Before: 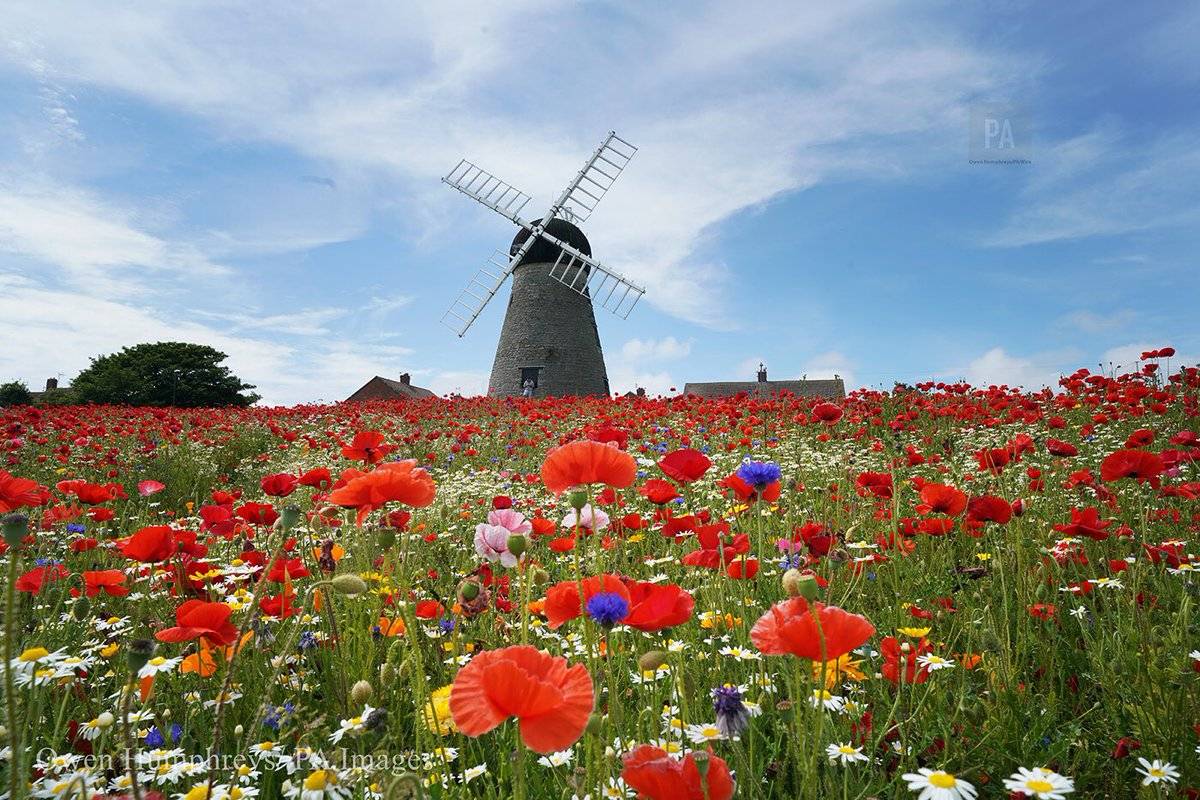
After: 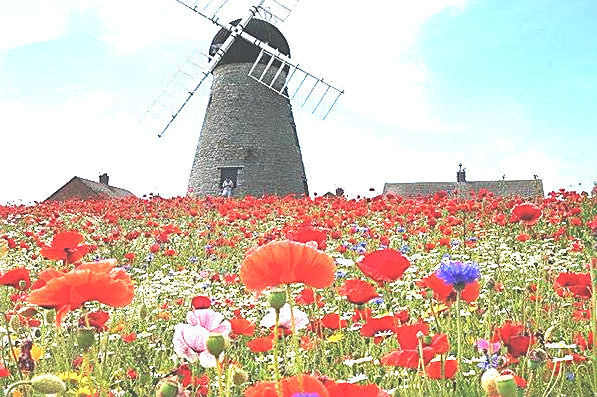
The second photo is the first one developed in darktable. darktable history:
exposure: black level correction -0.023, exposure 1.396 EV, compensate highlight preservation false
sharpen: on, module defaults
crop: left 25.137%, top 25.101%, right 25.11%, bottom 25.17%
